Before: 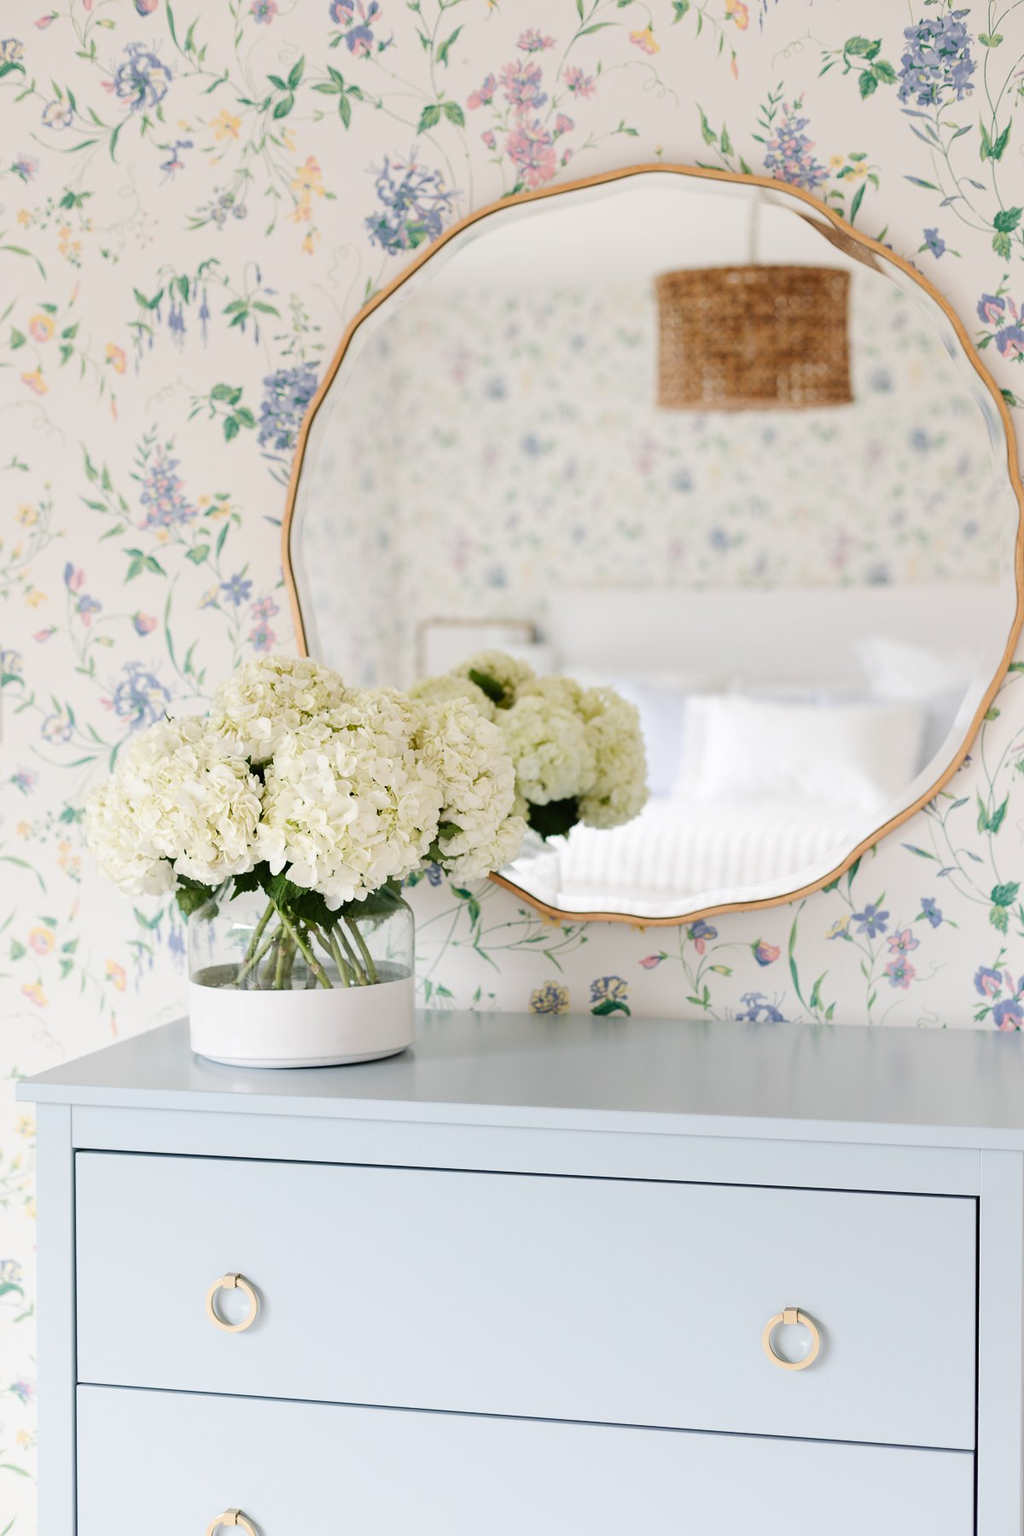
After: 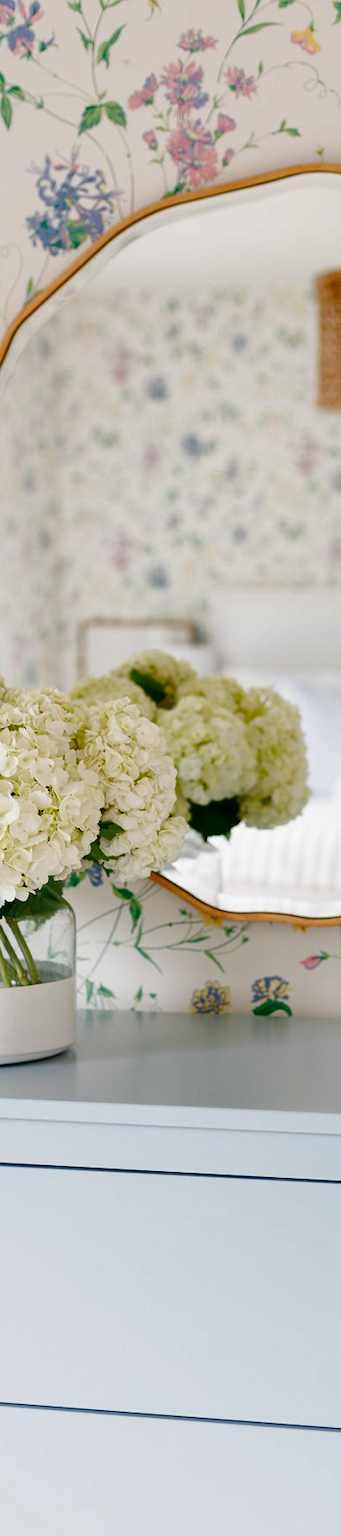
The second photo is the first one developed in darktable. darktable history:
crop: left 33.089%, right 33.544%
base curve: curves: ch0 [(0, 0) (0.666, 0.806) (1, 1)], preserve colors none
color balance rgb: perceptual saturation grading › global saturation 15.616%, perceptual saturation grading › highlights -18.964%, perceptual saturation grading › shadows 19.309%
exposure: exposure -0.045 EV, compensate highlight preservation false
contrast brightness saturation: brightness -0.253, saturation 0.197
shadows and highlights: on, module defaults
